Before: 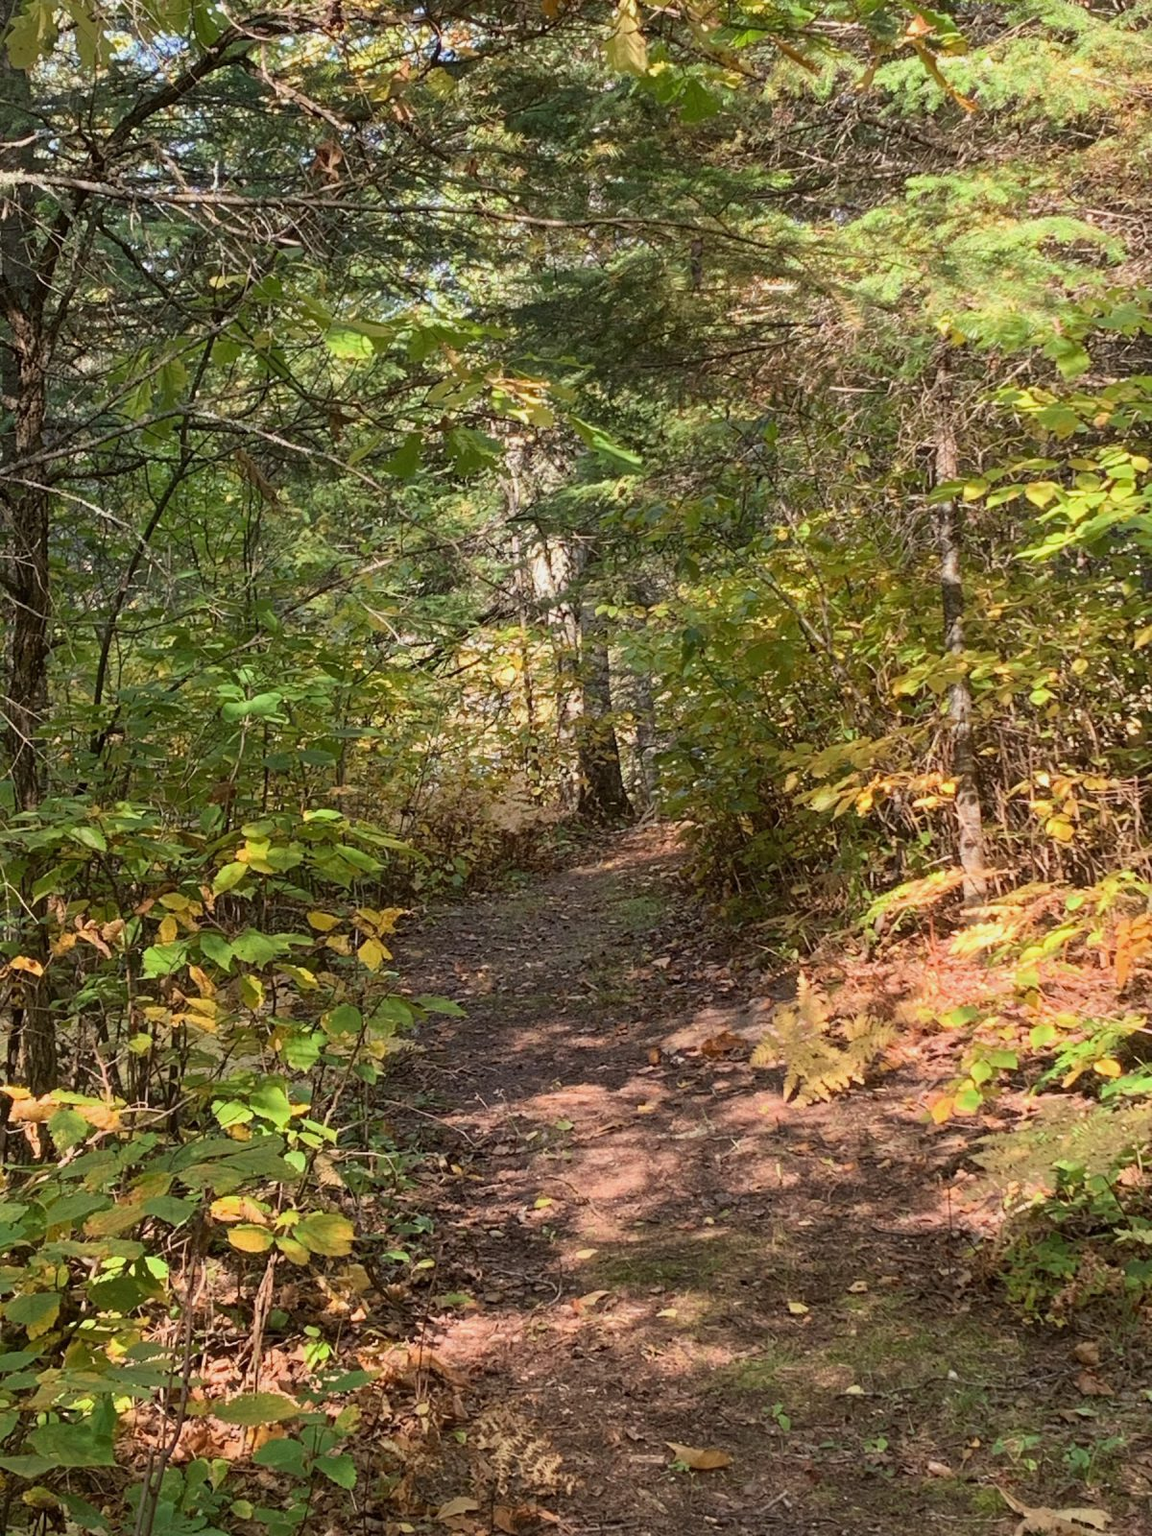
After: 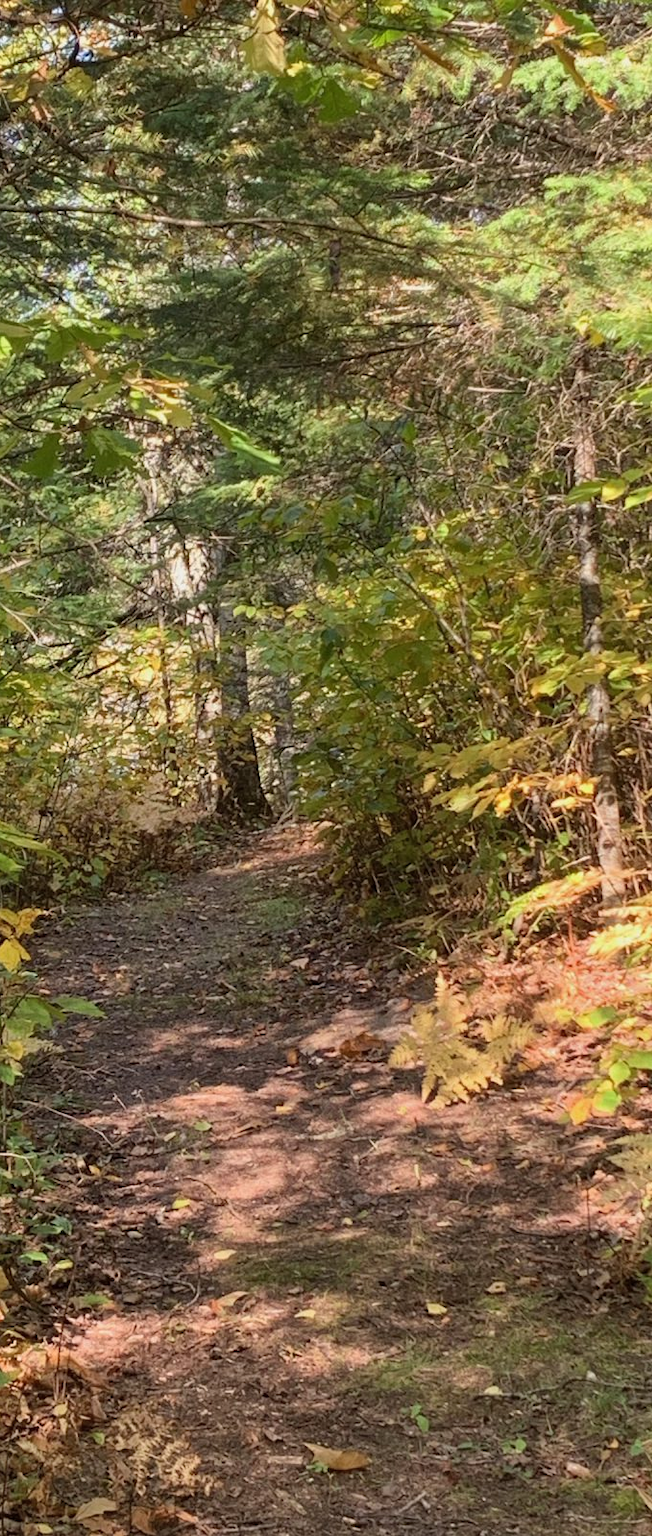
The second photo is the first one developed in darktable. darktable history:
shadows and highlights: soften with gaussian
crop: left 31.458%, top 0%, right 11.876%
